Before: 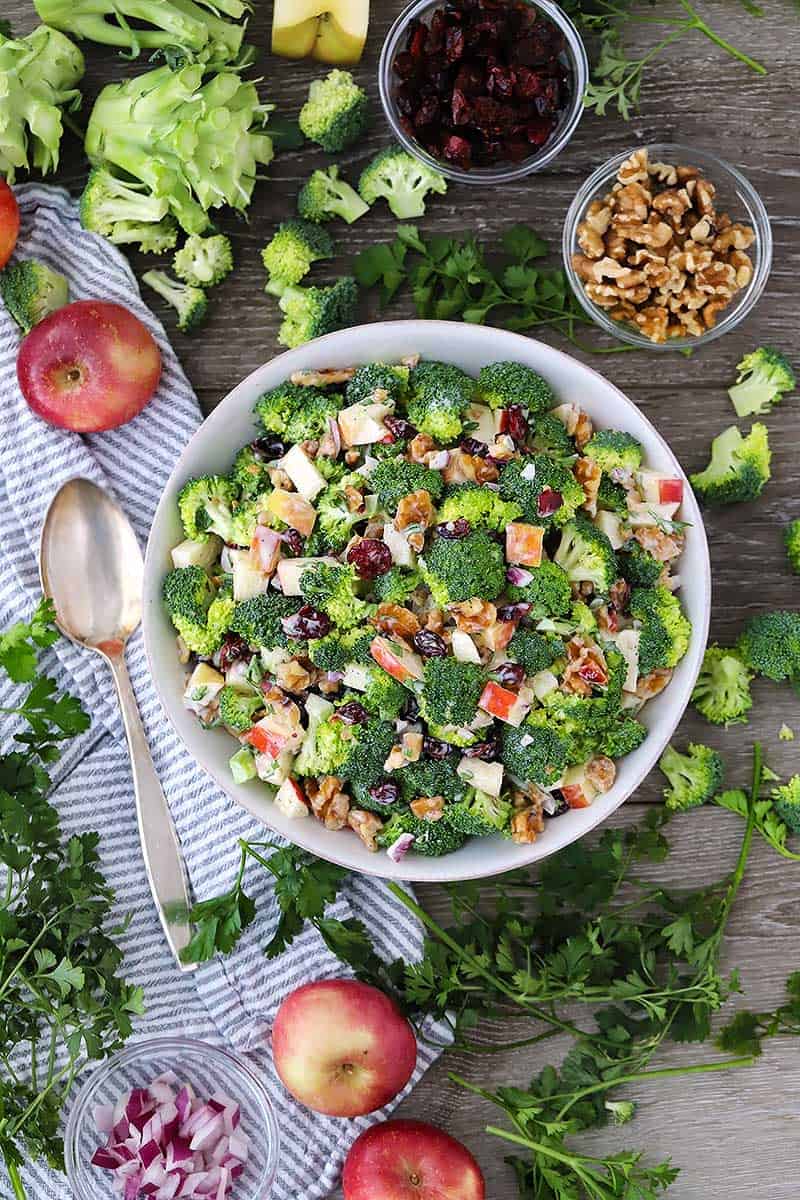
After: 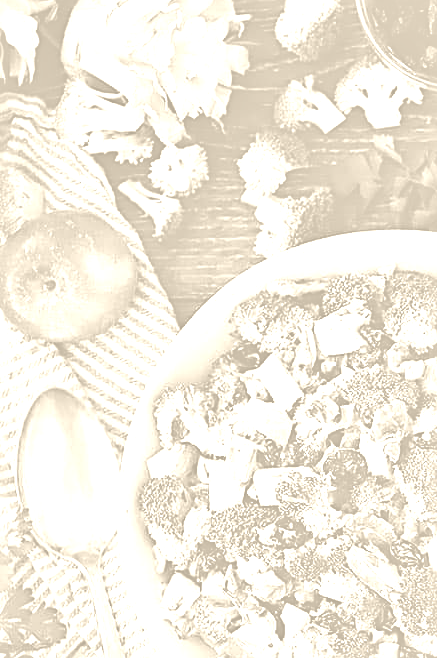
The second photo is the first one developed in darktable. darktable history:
colorize: hue 36°, saturation 71%, lightness 80.79%
contrast brightness saturation: contrast -0.02, brightness -0.01, saturation 0.03
crop and rotate: left 3.047%, top 7.509%, right 42.236%, bottom 37.598%
sharpen: radius 3.119
contrast equalizer: octaves 7, y [[0.6 ×6], [0.55 ×6], [0 ×6], [0 ×6], [0 ×6]]
exposure: black level correction -0.087, compensate highlight preservation false
